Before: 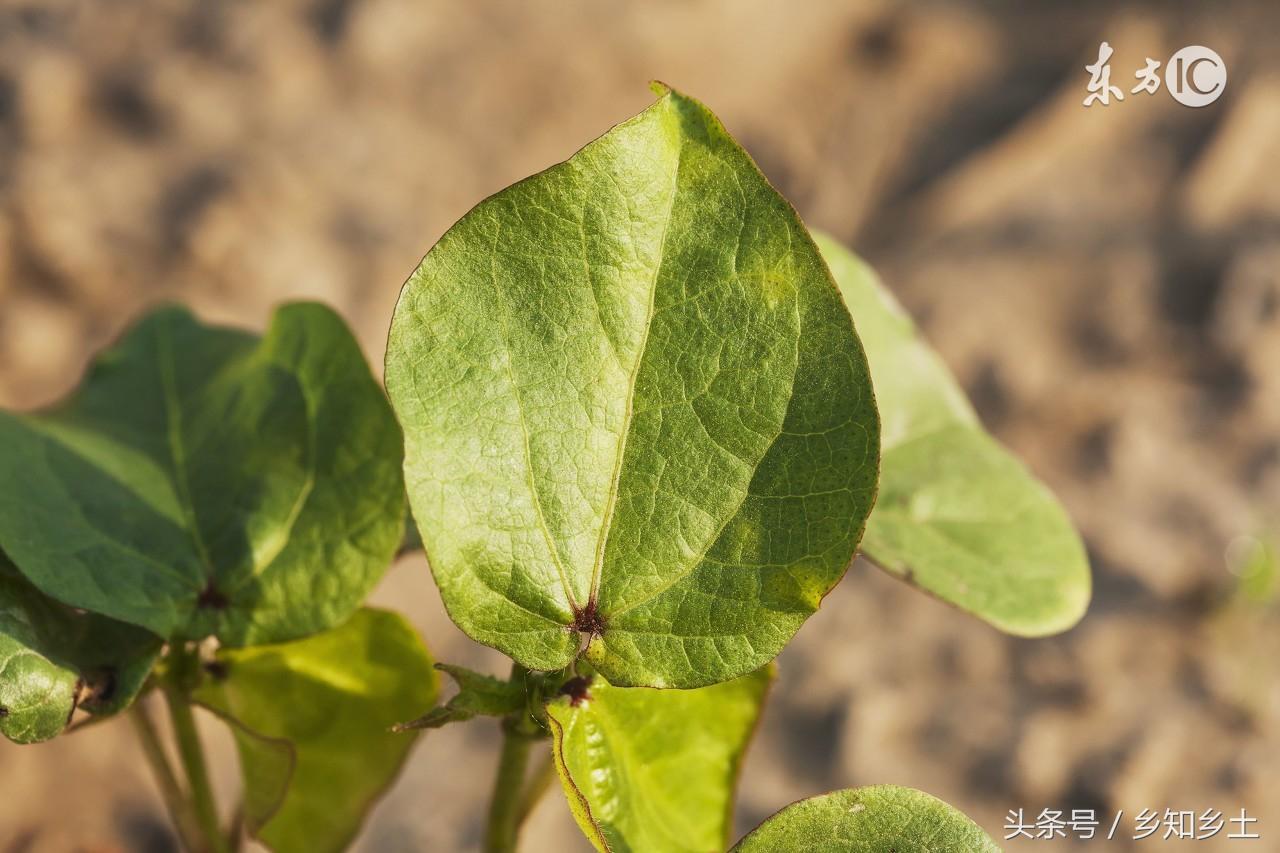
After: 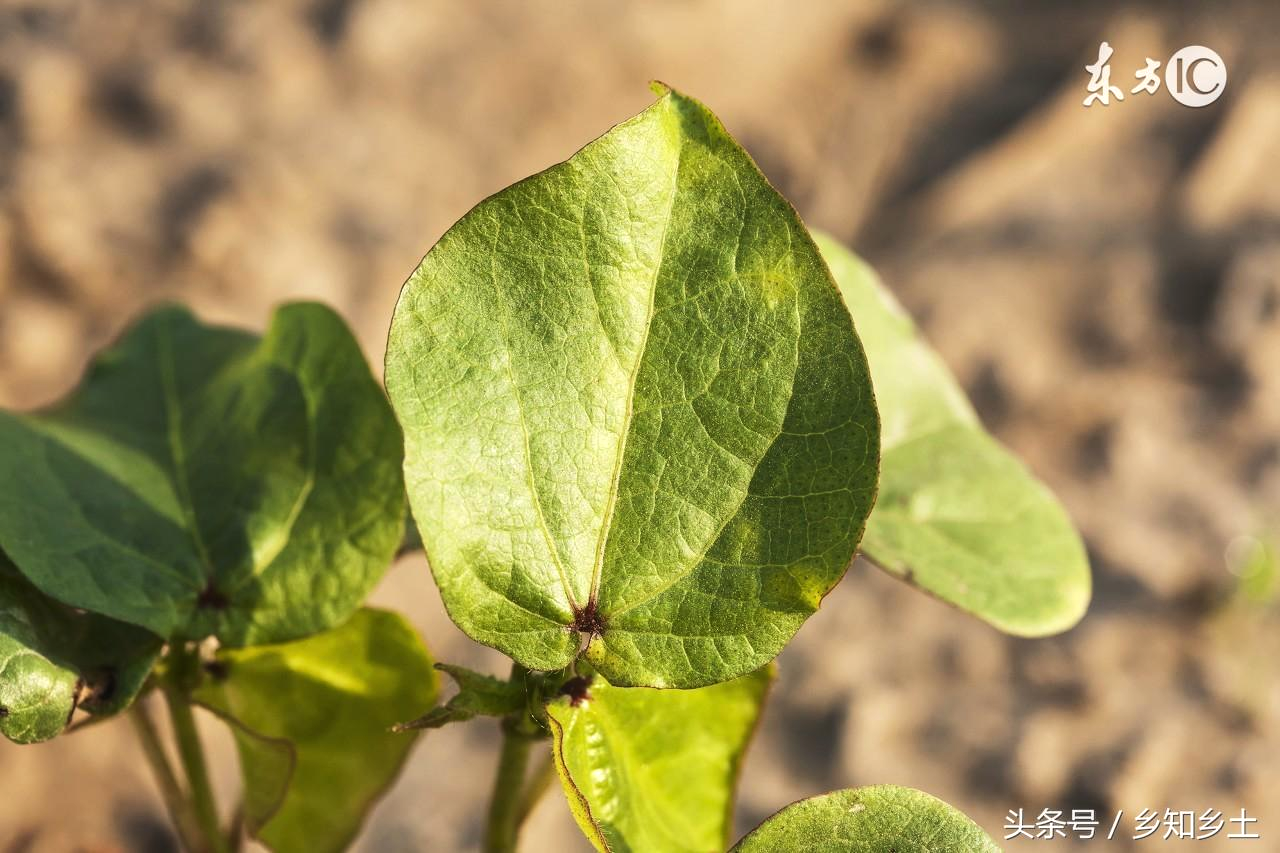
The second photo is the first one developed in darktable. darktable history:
tone equalizer: -8 EV -0.431 EV, -7 EV -0.364 EV, -6 EV -0.329 EV, -5 EV -0.191 EV, -3 EV 0.23 EV, -2 EV 0.309 EV, -1 EV 0.374 EV, +0 EV 0.439 EV, edges refinement/feathering 500, mask exposure compensation -1.57 EV, preserve details no
